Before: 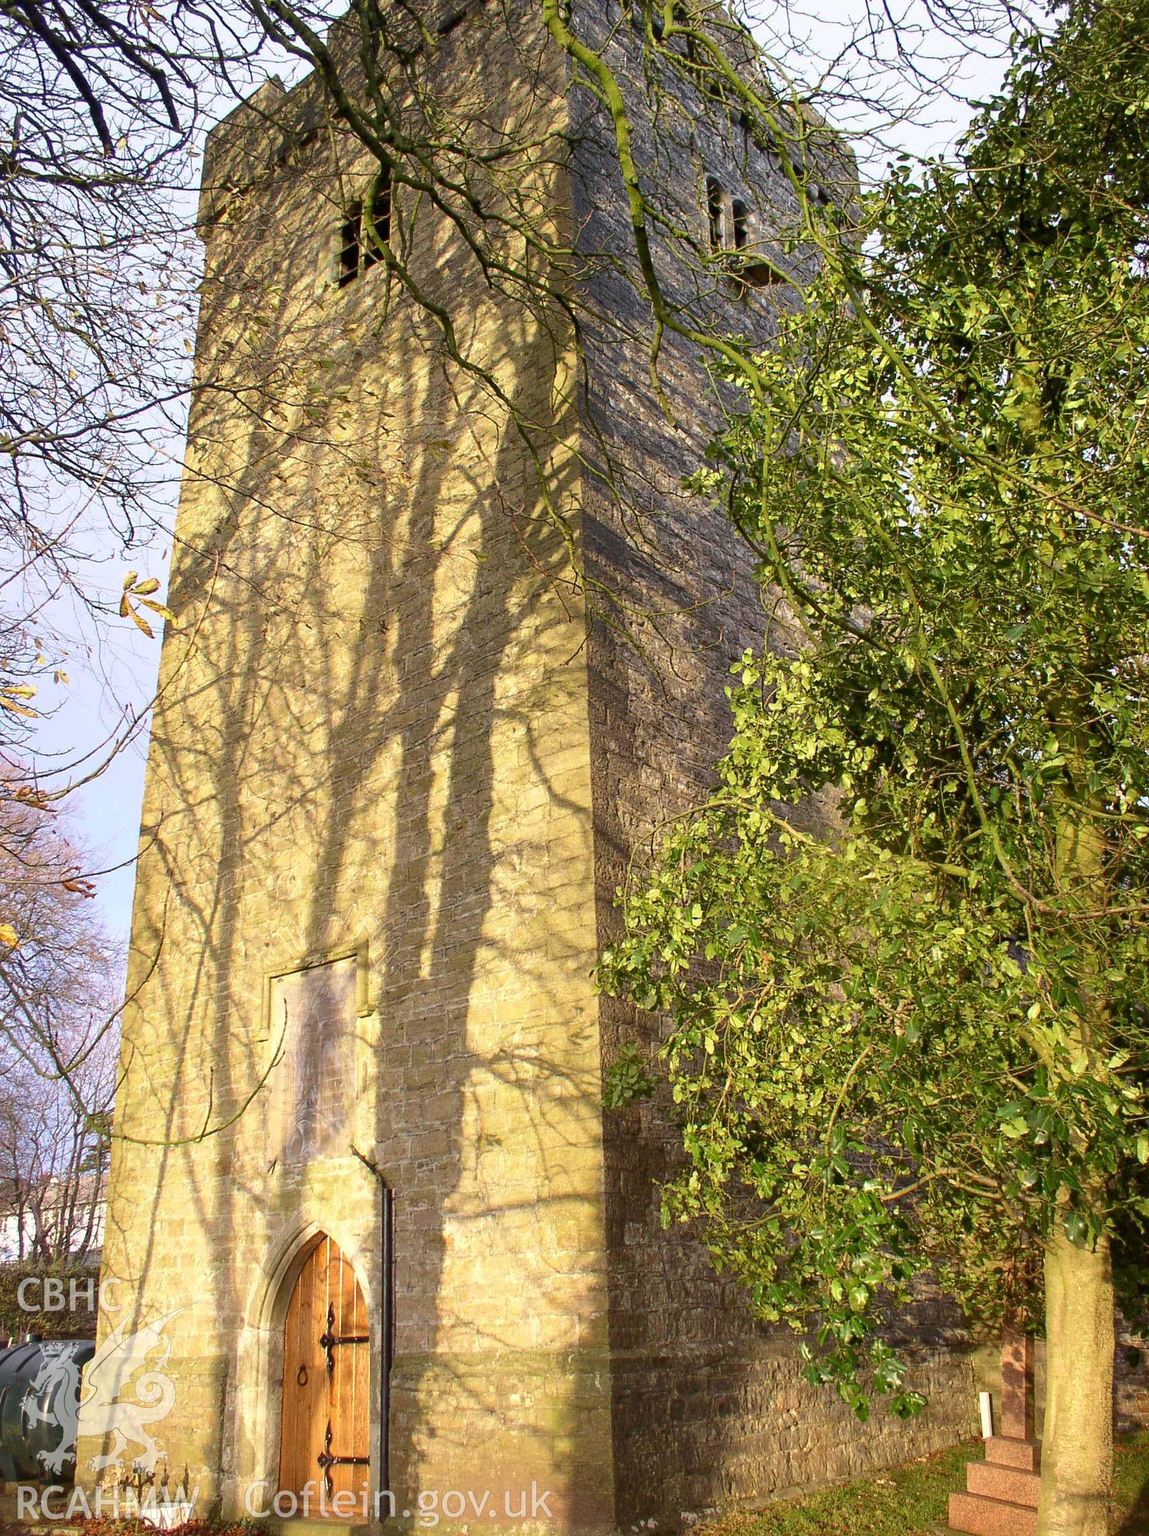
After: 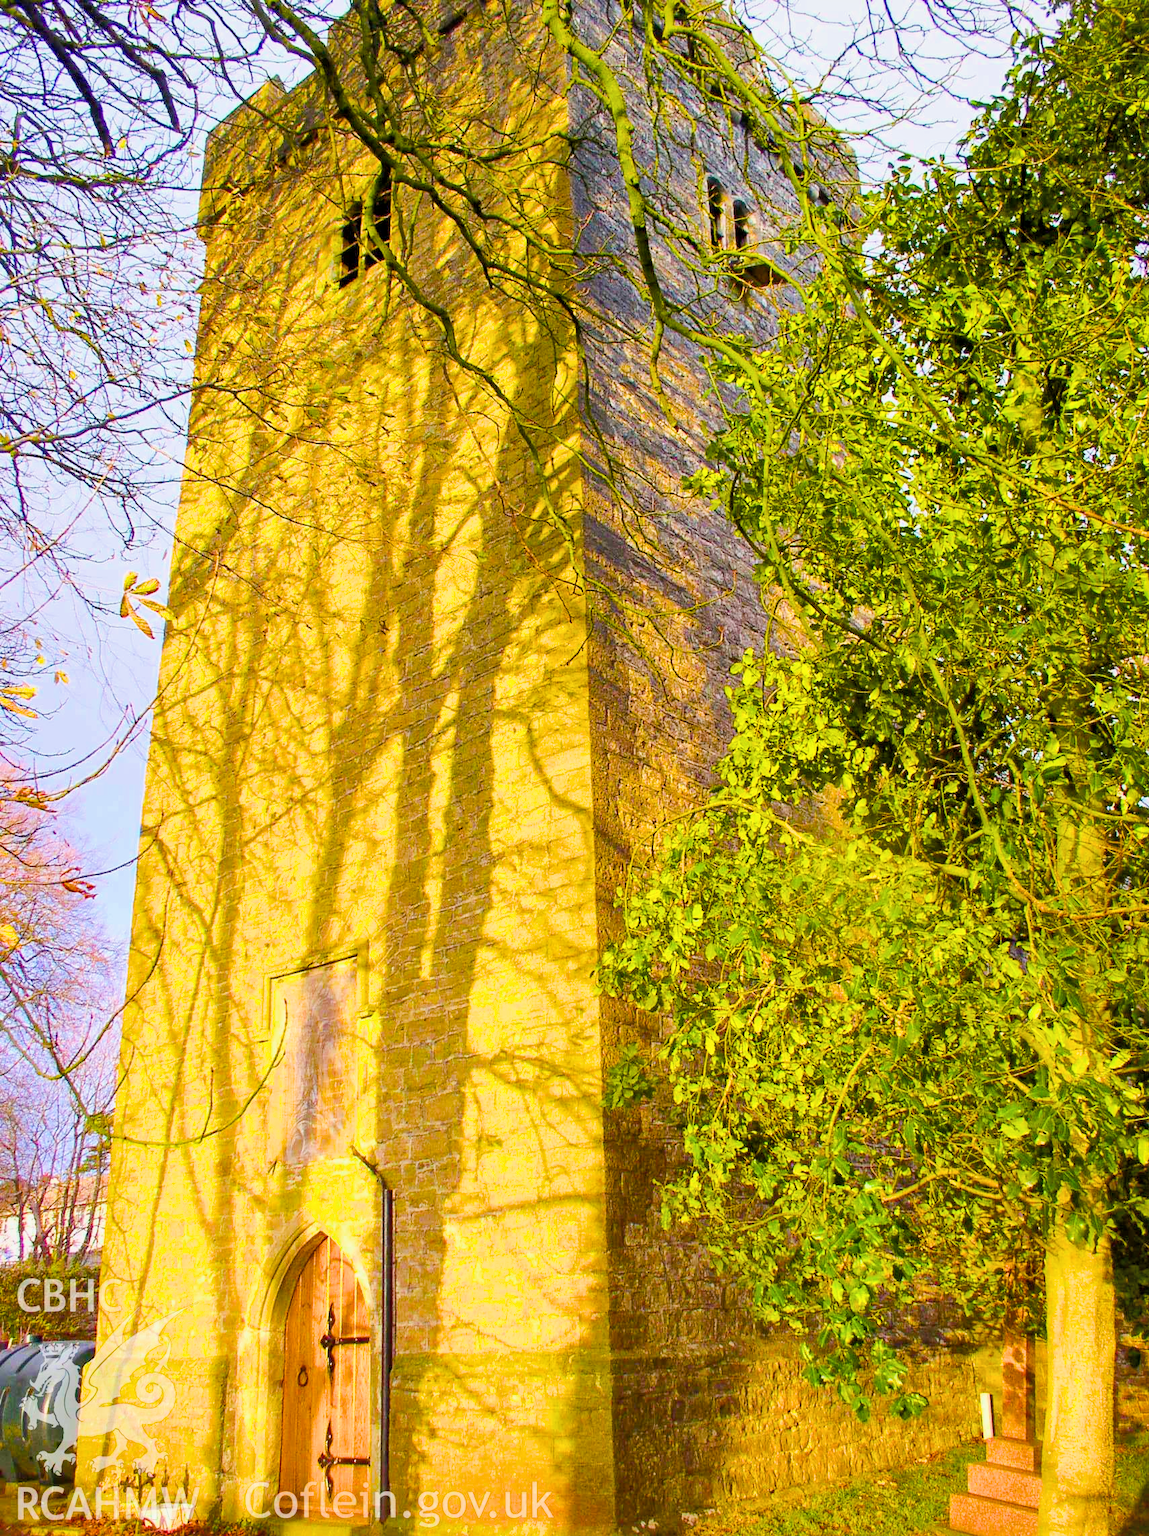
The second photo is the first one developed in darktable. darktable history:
local contrast: mode bilateral grid, contrast 19, coarseness 51, detail 119%, midtone range 0.2
shadows and highlights: shadows 43.06, highlights 6.94
color balance rgb: shadows lift › hue 85.36°, perceptual saturation grading › global saturation 63.939%, perceptual saturation grading › highlights 48.953%, perceptual saturation grading › shadows 29.869%, global vibrance 20%
exposure: black level correction 0, exposure 1.099 EV, compensate exposure bias true, compensate highlight preservation false
filmic rgb: black relative exposure -7.65 EV, white relative exposure 4.56 EV, hardness 3.61
